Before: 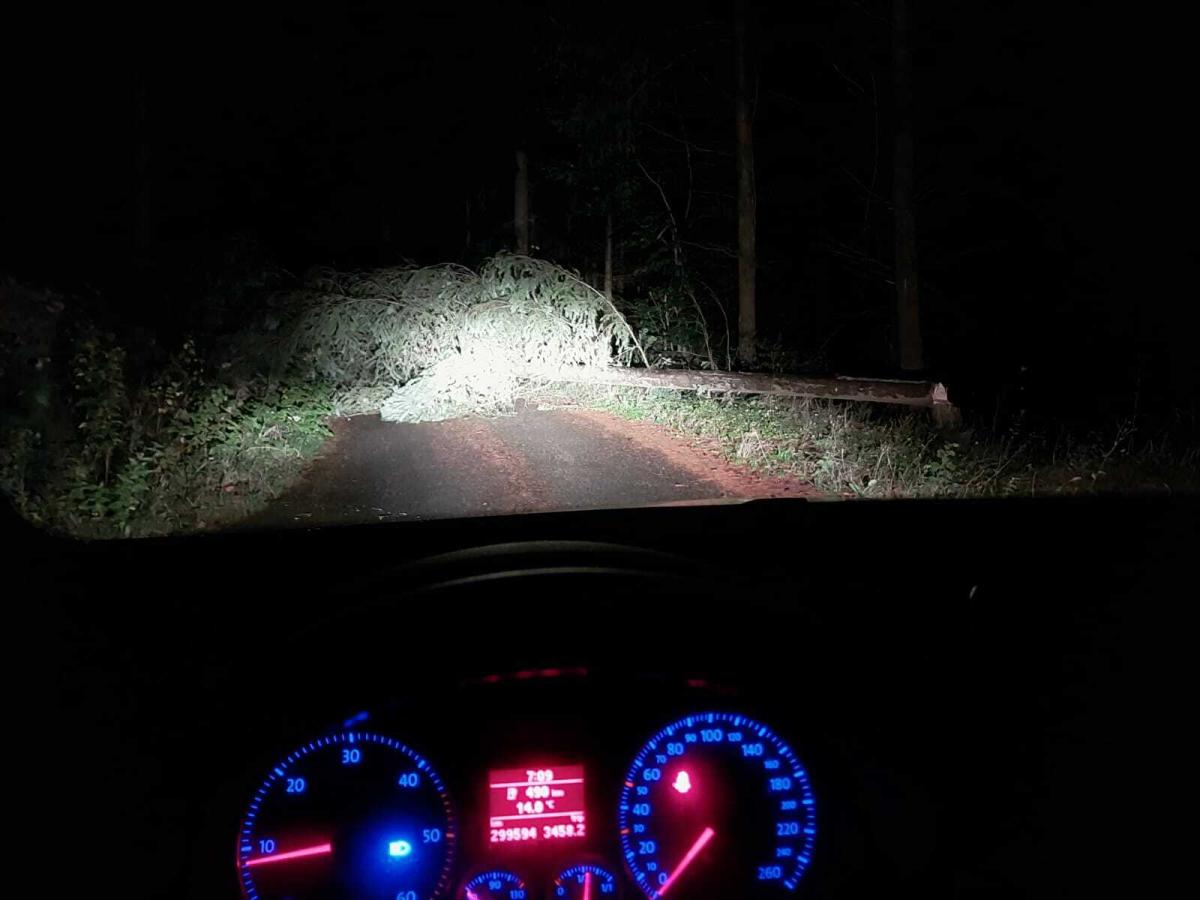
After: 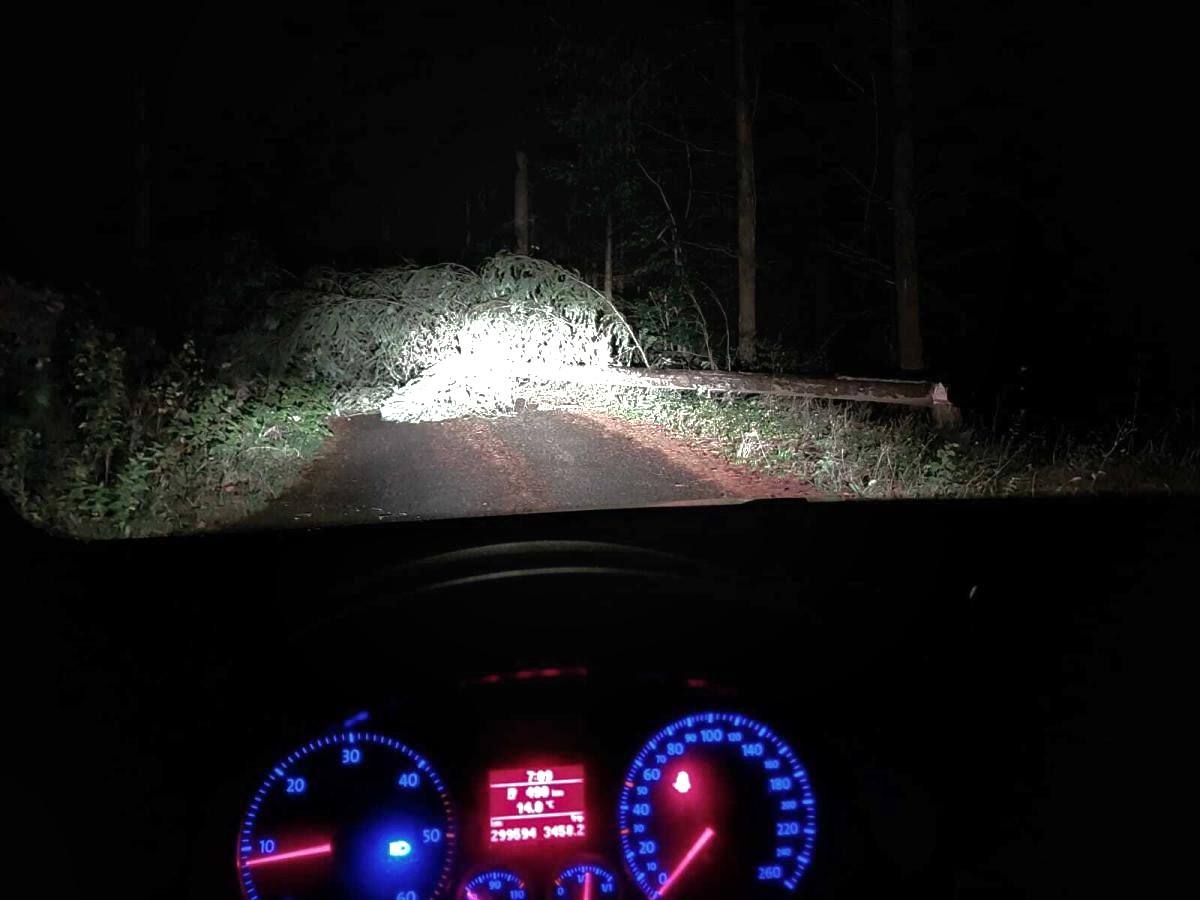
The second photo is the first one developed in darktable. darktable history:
white balance: red 1, blue 1
local contrast: on, module defaults
base curve: curves: ch0 [(0, 0) (0.826, 0.587) (1, 1)]
exposure: black level correction 0, exposure 0.7 EV, compensate exposure bias true, compensate highlight preservation false
color balance rgb: saturation formula JzAzBz (2021)
